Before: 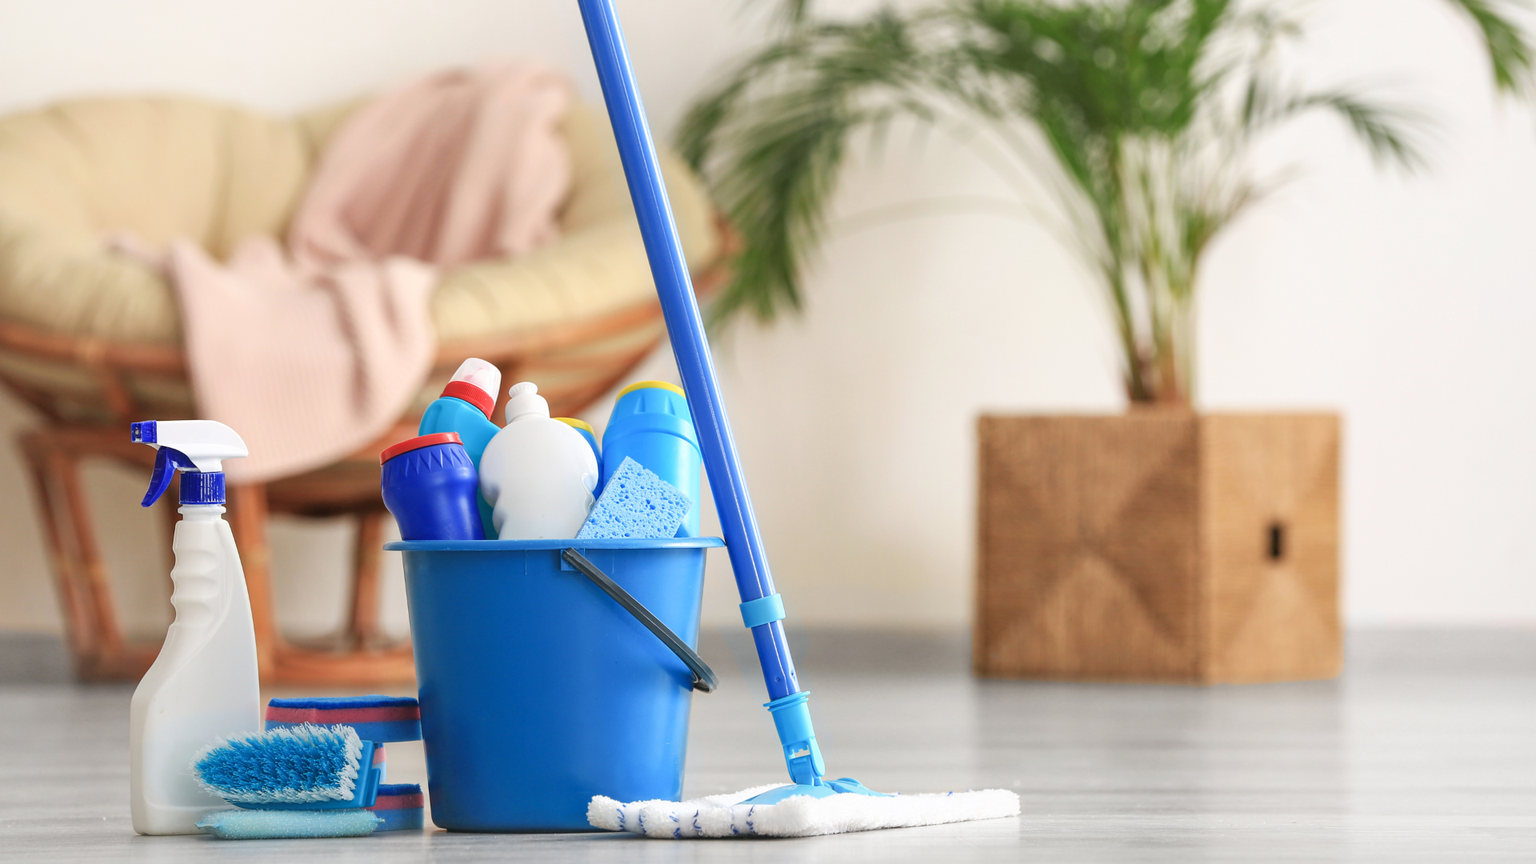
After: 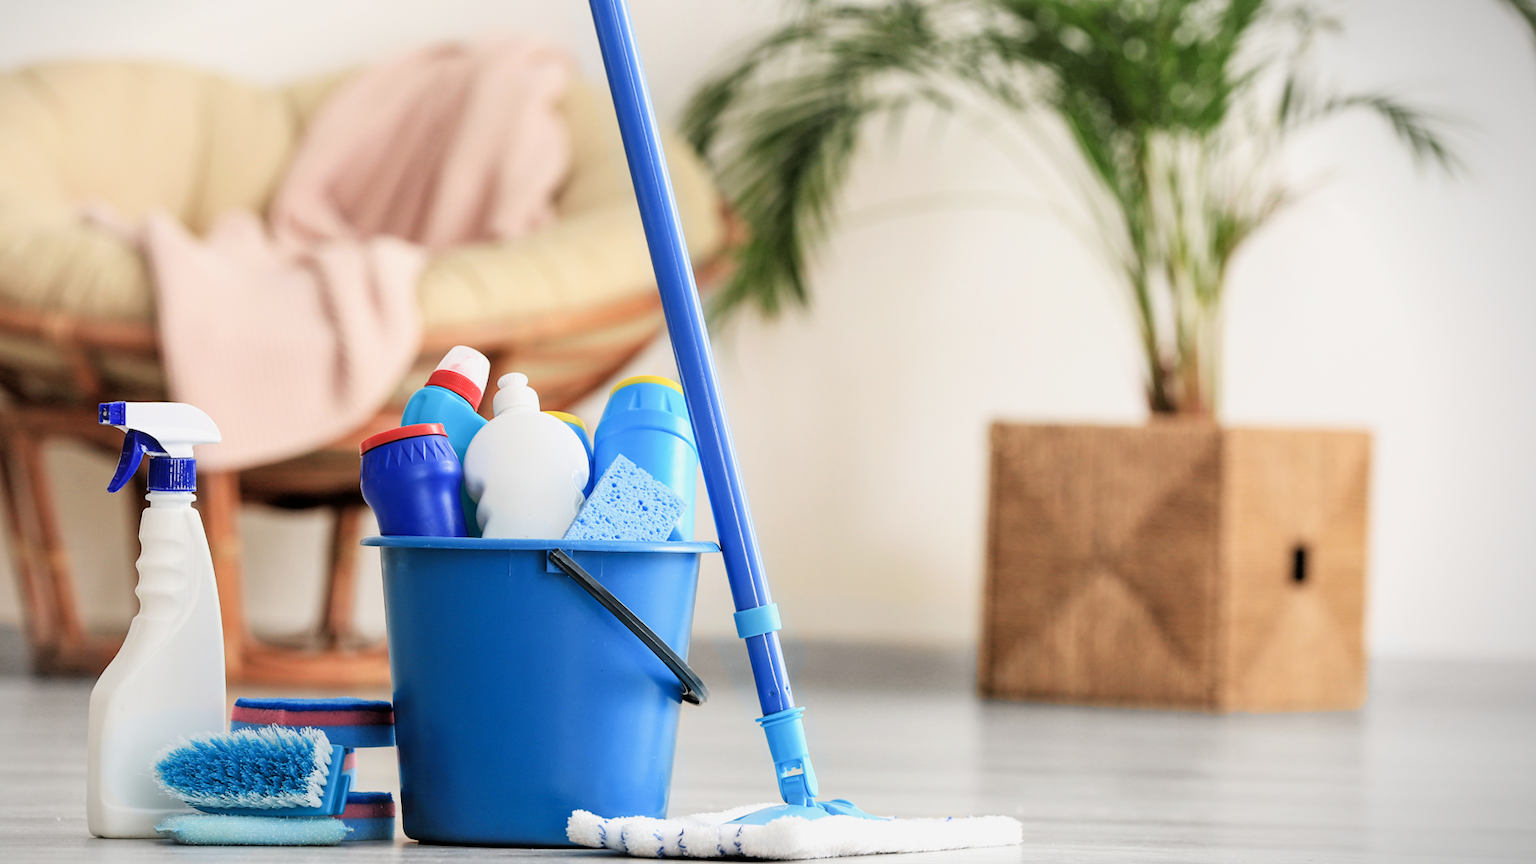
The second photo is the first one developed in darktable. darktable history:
crop and rotate: angle -1.69°
vignetting: fall-off start 99.54%, center (-0.147, 0.013), width/height ratio 1.319
filmic rgb: black relative exposure -4.05 EV, white relative exposure 2.98 EV, hardness 2.99, contrast 1.403
